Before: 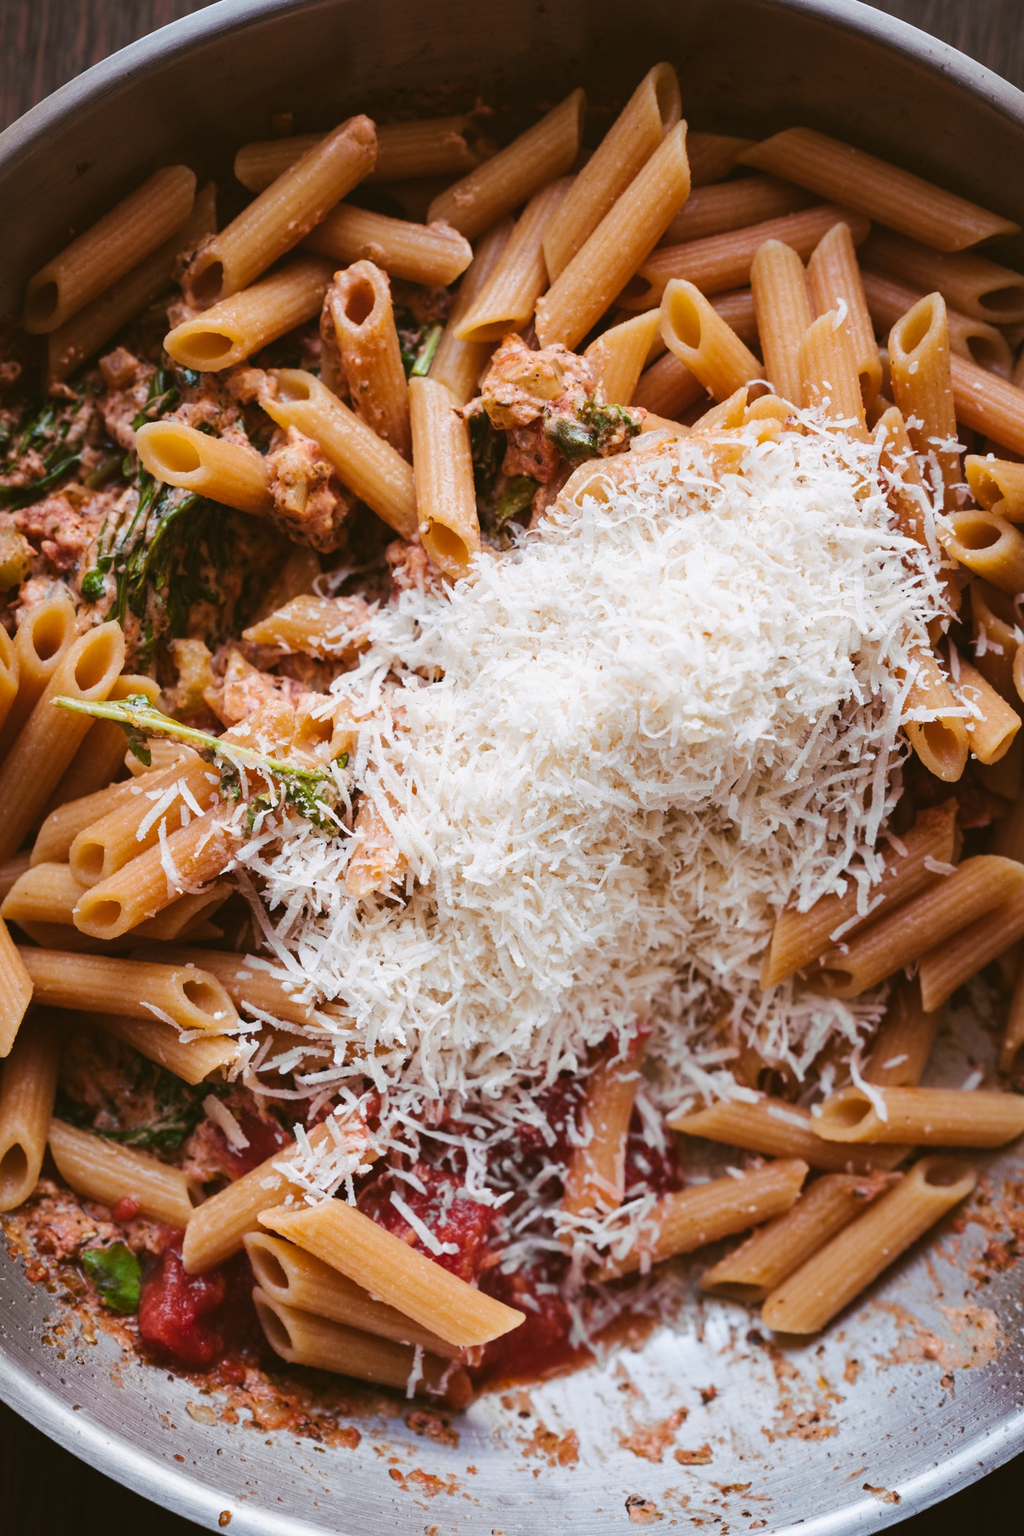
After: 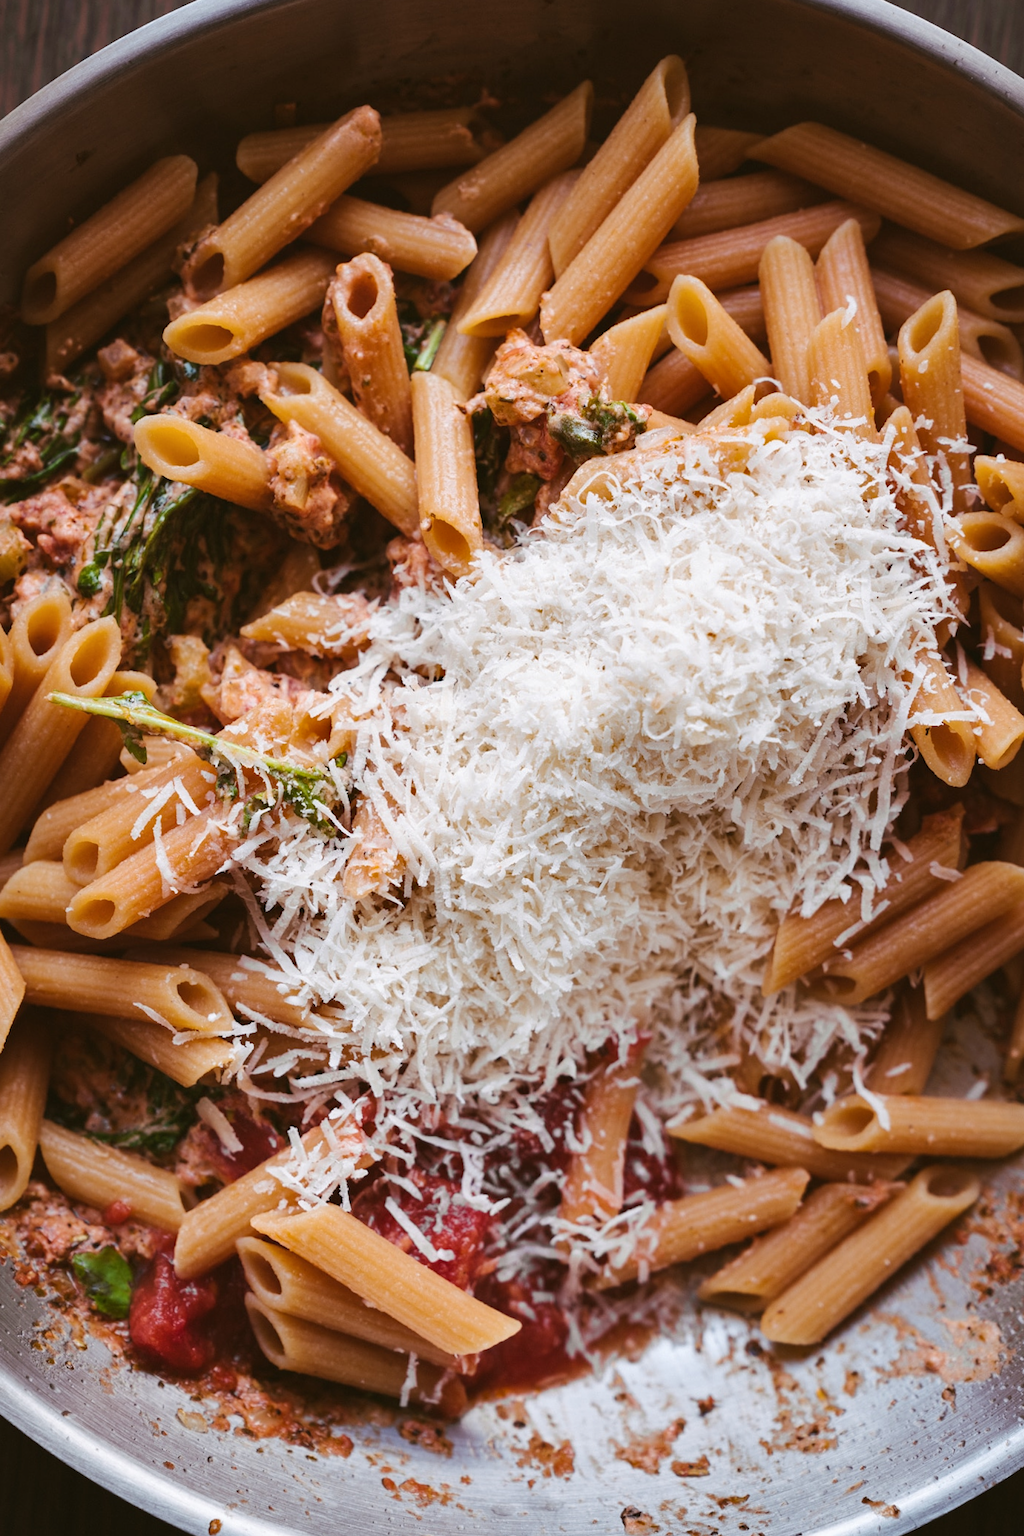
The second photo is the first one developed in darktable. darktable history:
crop and rotate: angle -0.5°
shadows and highlights: shadows 12, white point adjustment 1.2, soften with gaussian
white balance: emerald 1
